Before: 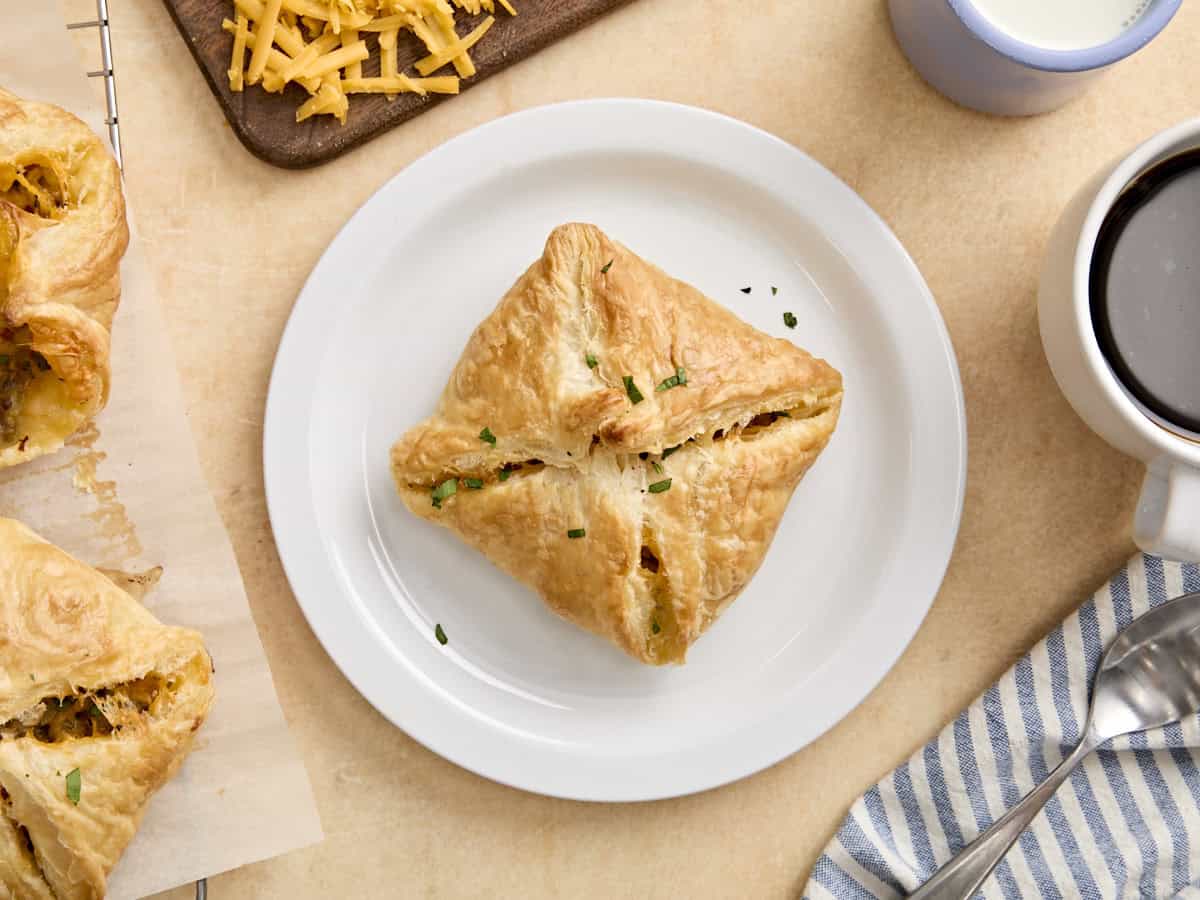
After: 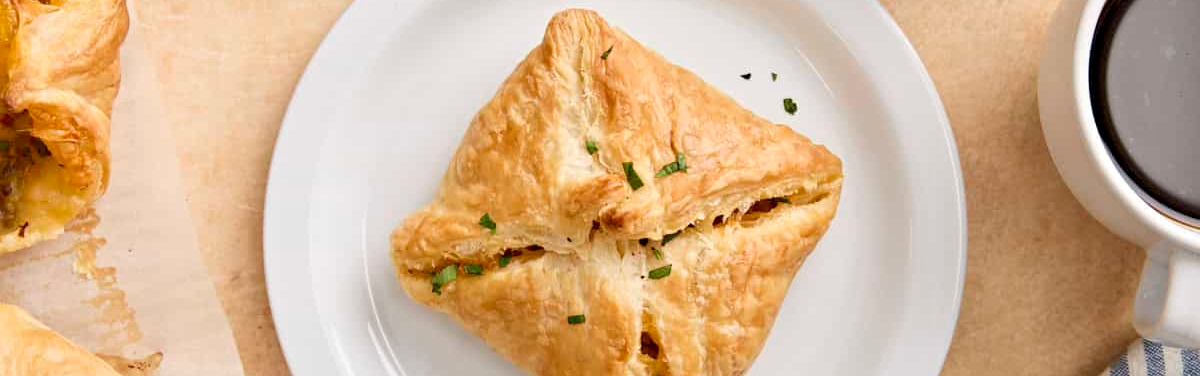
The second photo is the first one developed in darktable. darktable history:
crop and rotate: top 23.84%, bottom 34.294%
rgb curve: curves: ch0 [(0, 0) (0.093, 0.159) (0.241, 0.265) (0.414, 0.42) (1, 1)], compensate middle gray true, preserve colors basic power
tone equalizer: on, module defaults
